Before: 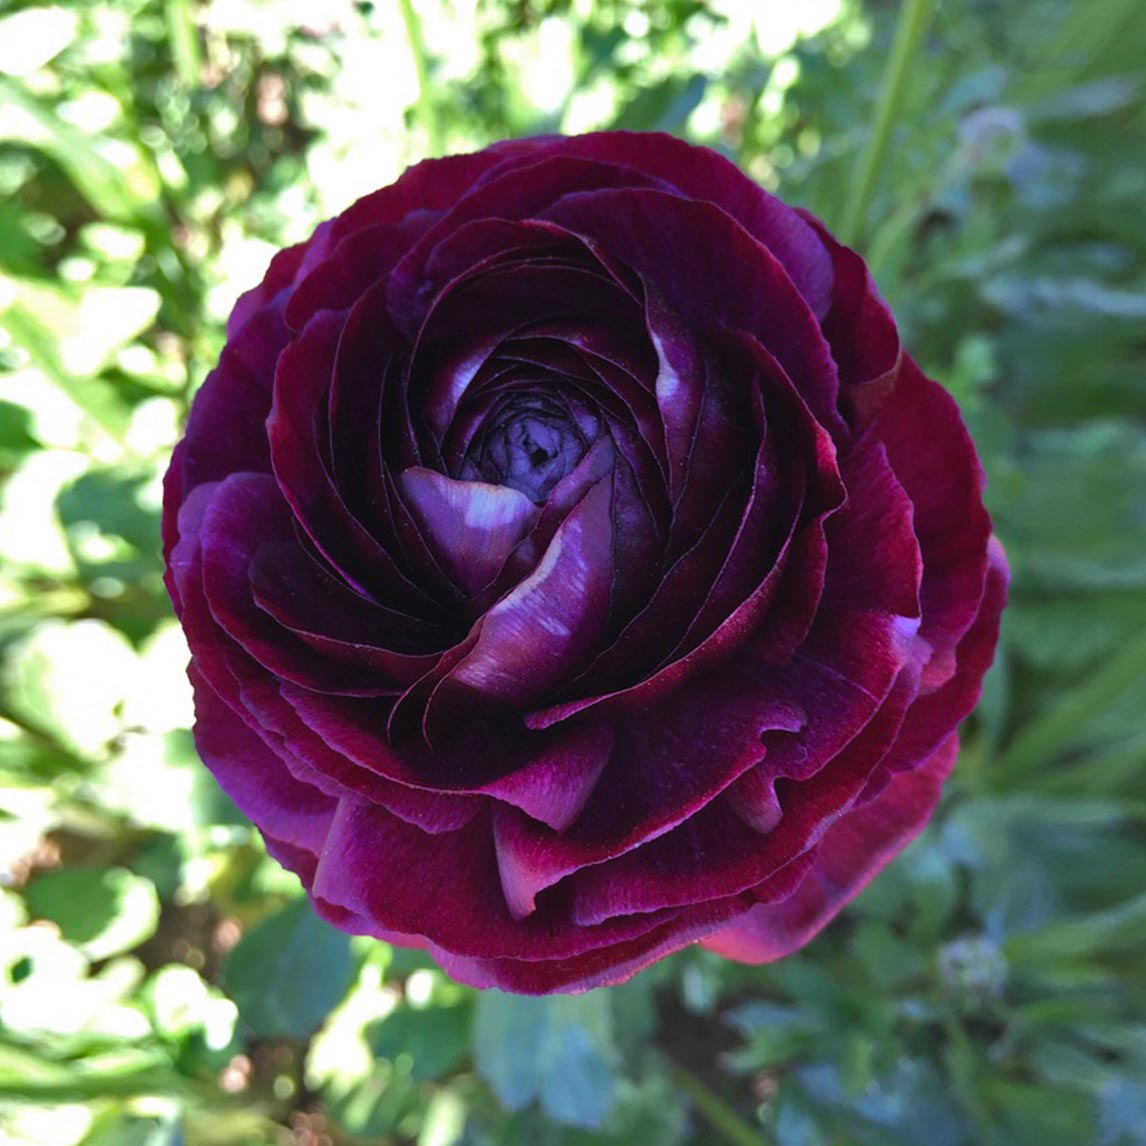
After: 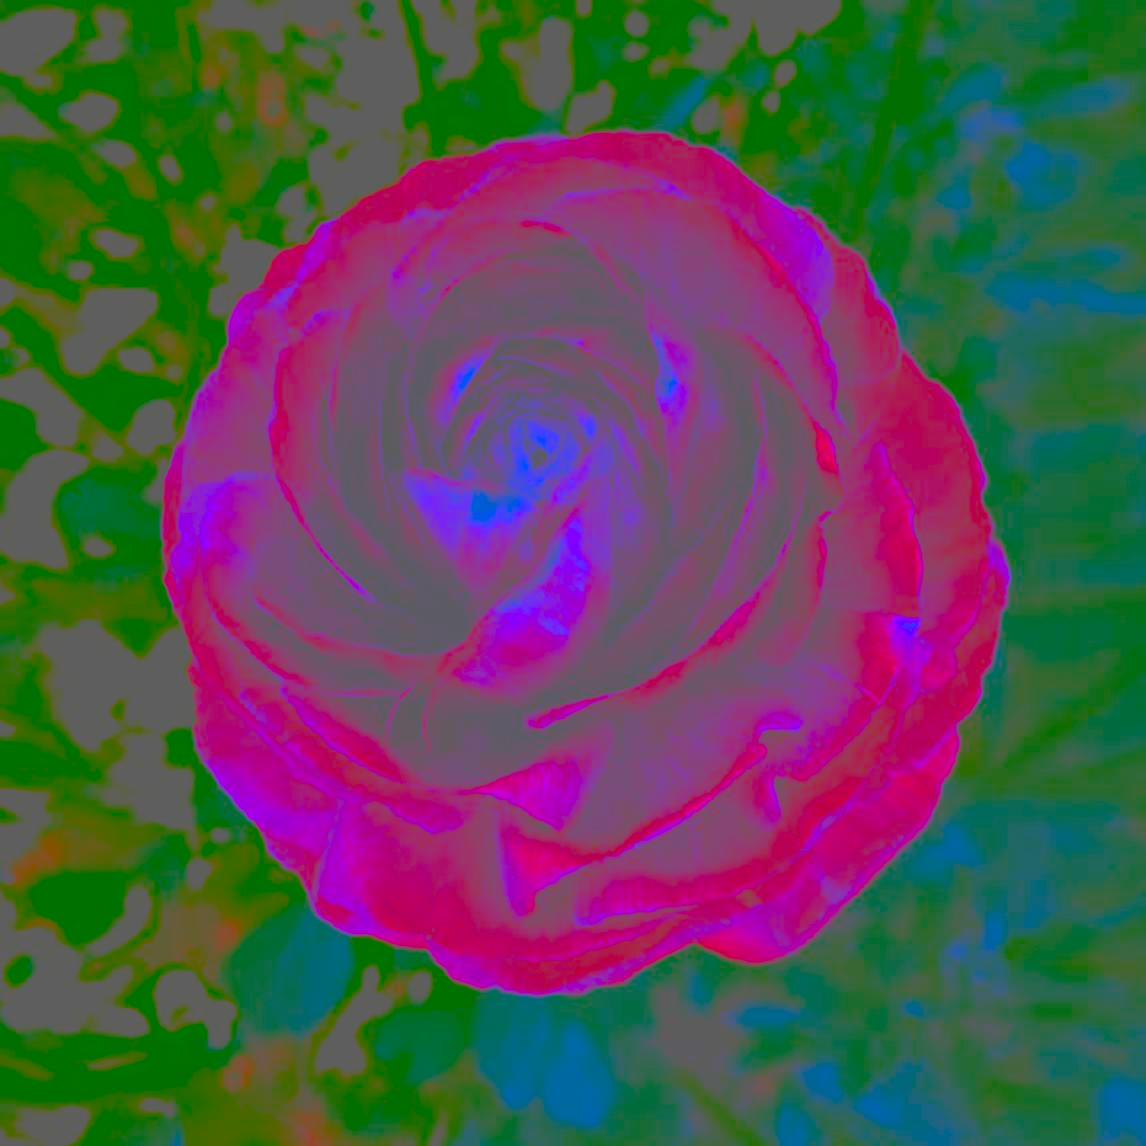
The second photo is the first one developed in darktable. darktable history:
sharpen: on, module defaults
exposure: compensate highlight preservation false
contrast brightness saturation: contrast -0.99, brightness -0.17, saturation 0.75
